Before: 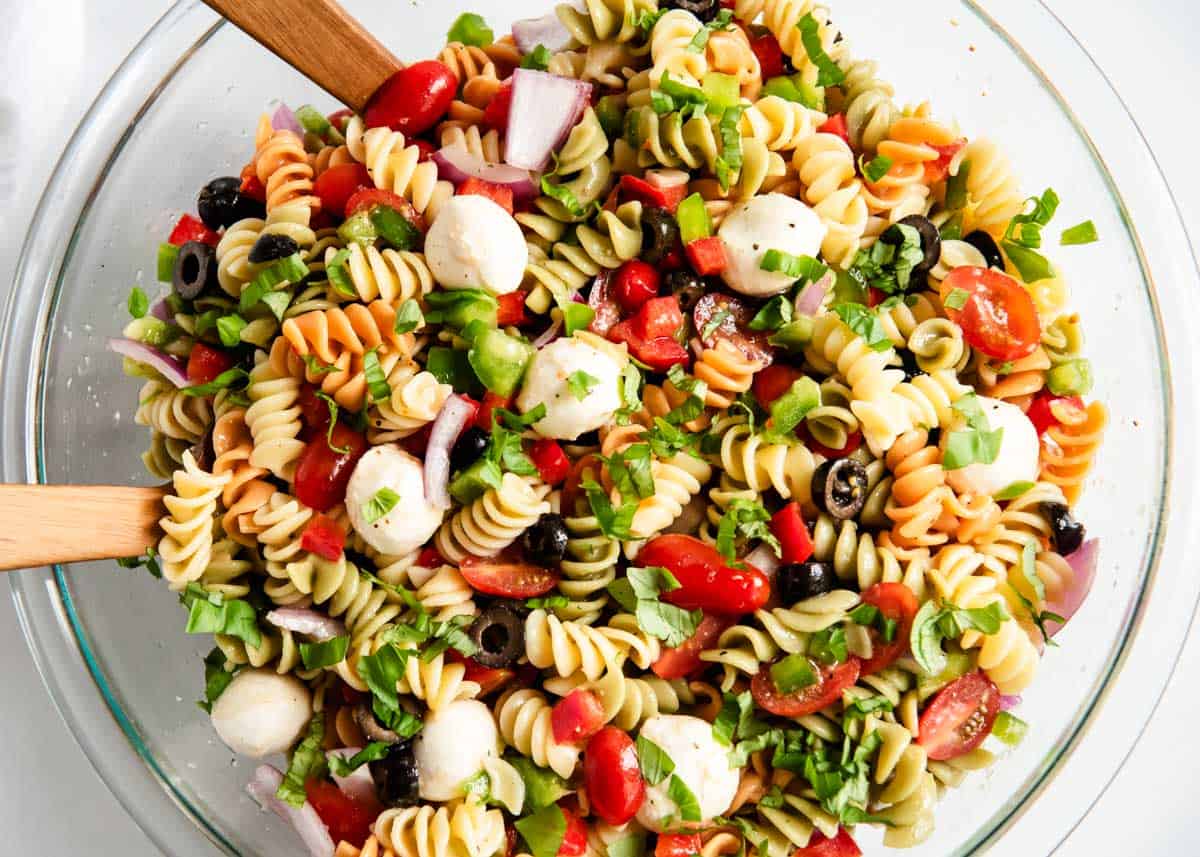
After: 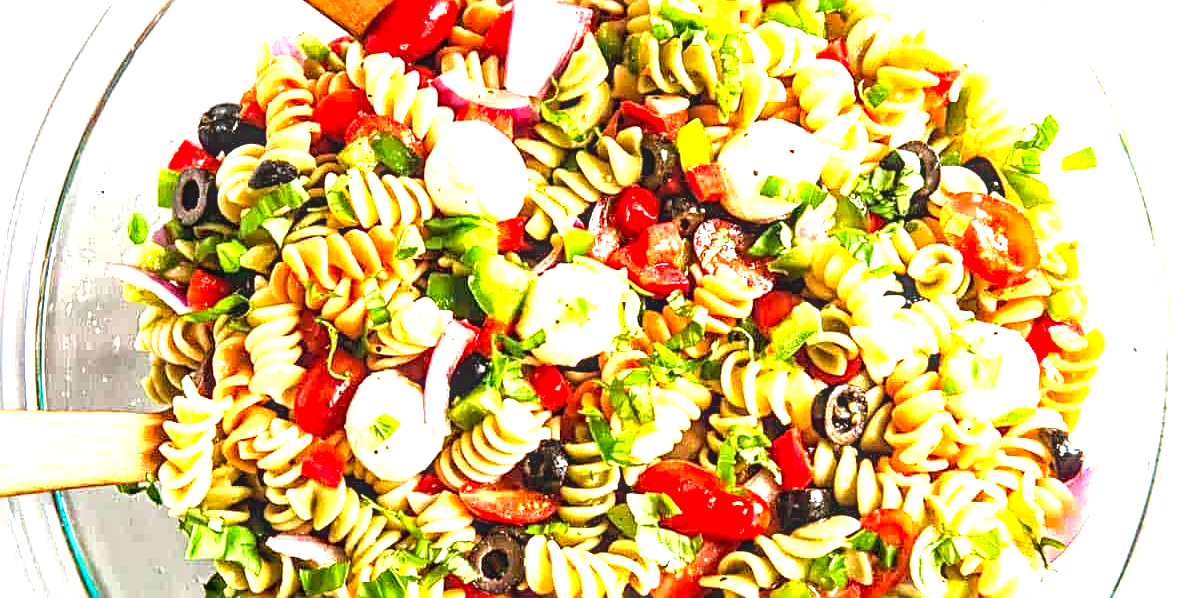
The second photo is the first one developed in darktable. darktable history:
exposure: black level correction 0, exposure 1.509 EV, compensate exposure bias true, compensate highlight preservation false
crop and rotate: top 8.694%, bottom 21.432%
haze removal: compatibility mode true, adaptive false
local contrast: on, module defaults
tone curve: curves: ch0 [(0, 0) (0.003, 0.002) (0.011, 0.009) (0.025, 0.021) (0.044, 0.037) (0.069, 0.058) (0.1, 0.084) (0.136, 0.114) (0.177, 0.149) (0.224, 0.188) (0.277, 0.232) (0.335, 0.281) (0.399, 0.341) (0.468, 0.416) (0.543, 0.496) (0.623, 0.574) (0.709, 0.659) (0.801, 0.754) (0.898, 0.876) (1, 1)], color space Lab, independent channels, preserve colors none
sharpen: radius 2.544, amount 0.633
contrast brightness saturation: contrast 0.031, brightness 0.069, saturation 0.128
